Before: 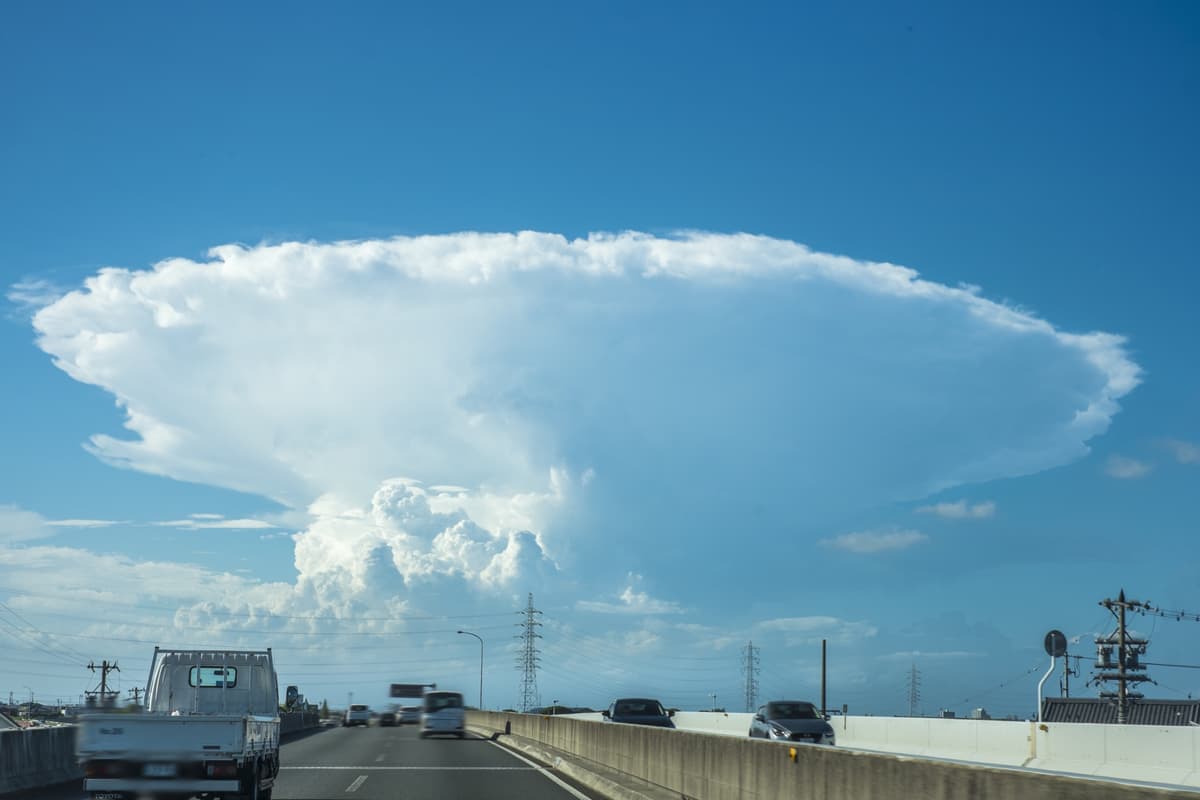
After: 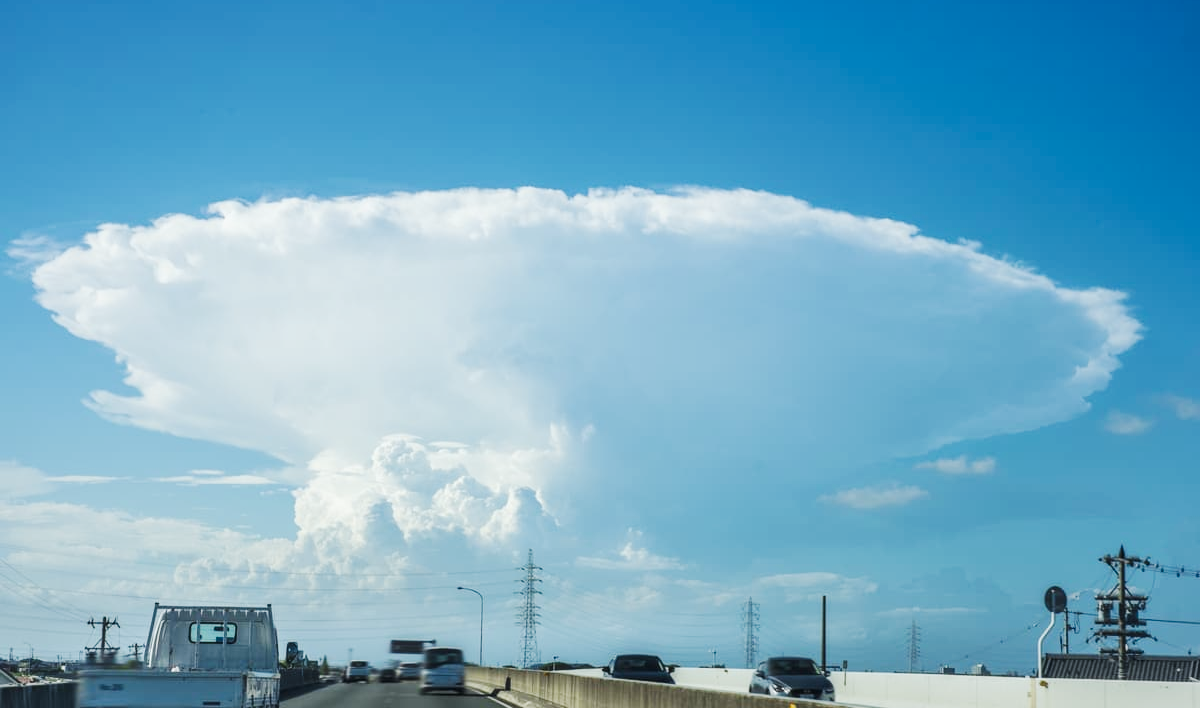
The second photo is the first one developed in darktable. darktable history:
tone curve: curves: ch0 [(0, 0) (0.051, 0.03) (0.096, 0.071) (0.251, 0.234) (0.461, 0.515) (0.605, 0.692) (0.761, 0.824) (0.881, 0.907) (1, 0.984)]; ch1 [(0, 0) (0.1, 0.038) (0.318, 0.243) (0.399, 0.351) (0.478, 0.469) (0.499, 0.499) (0.534, 0.541) (0.567, 0.592) (0.601, 0.629) (0.666, 0.7) (1, 1)]; ch2 [(0, 0) (0.453, 0.45) (0.479, 0.483) (0.504, 0.499) (0.52, 0.519) (0.541, 0.559) (0.601, 0.622) (0.824, 0.815) (1, 1)], preserve colors none
crop and rotate: top 5.587%, bottom 5.895%
